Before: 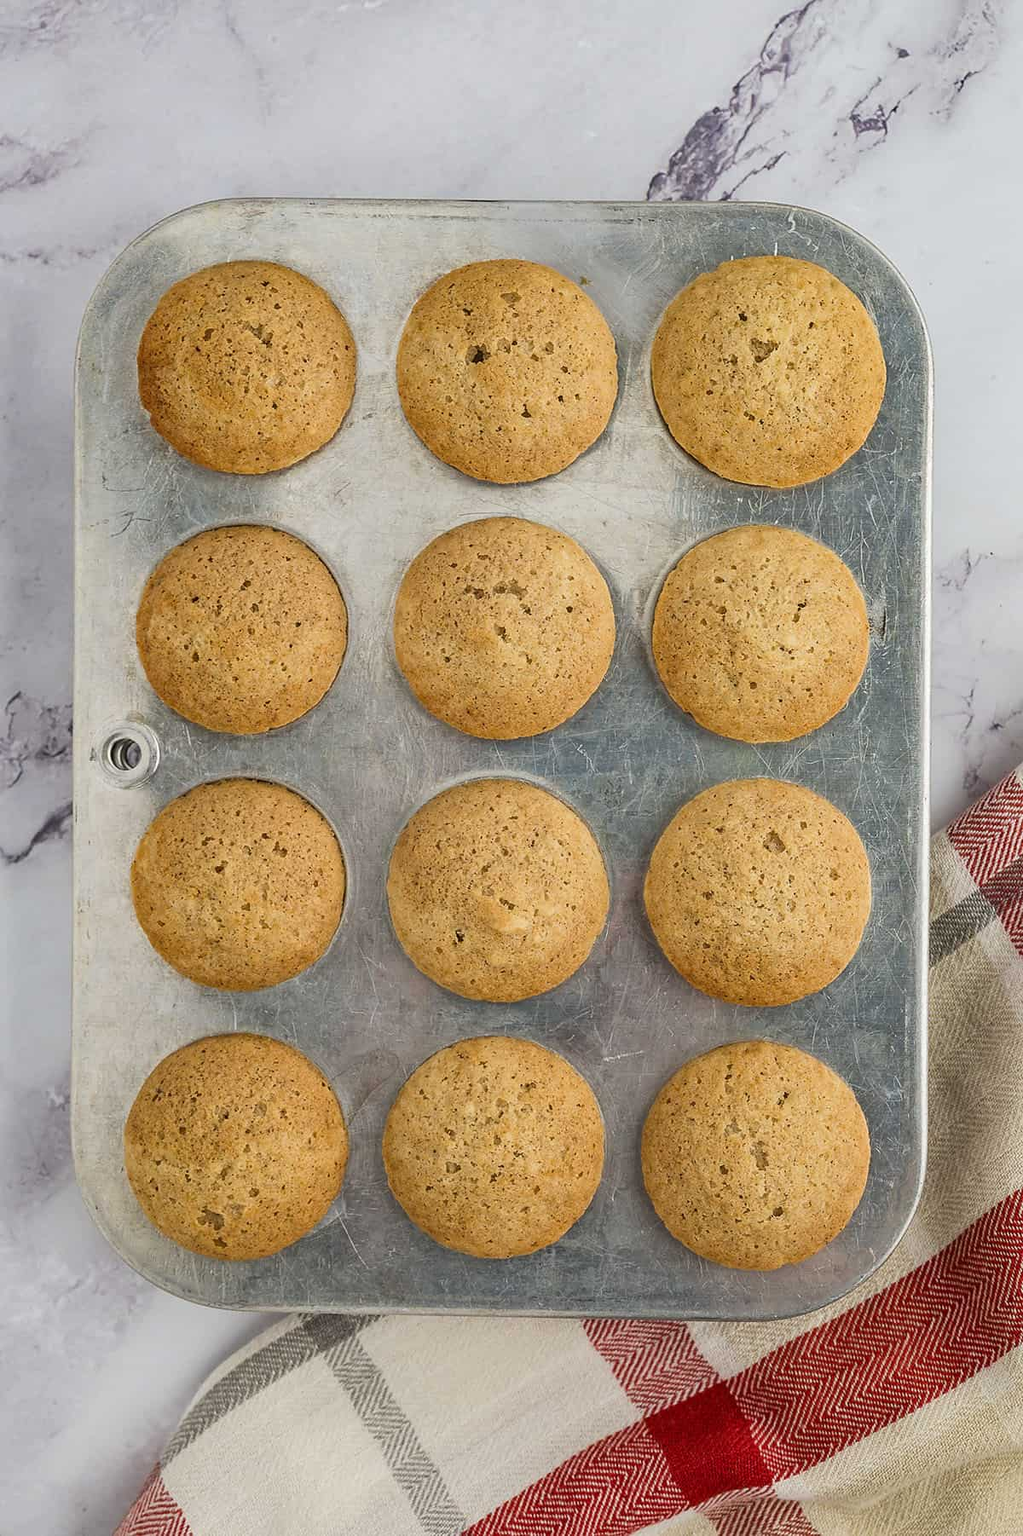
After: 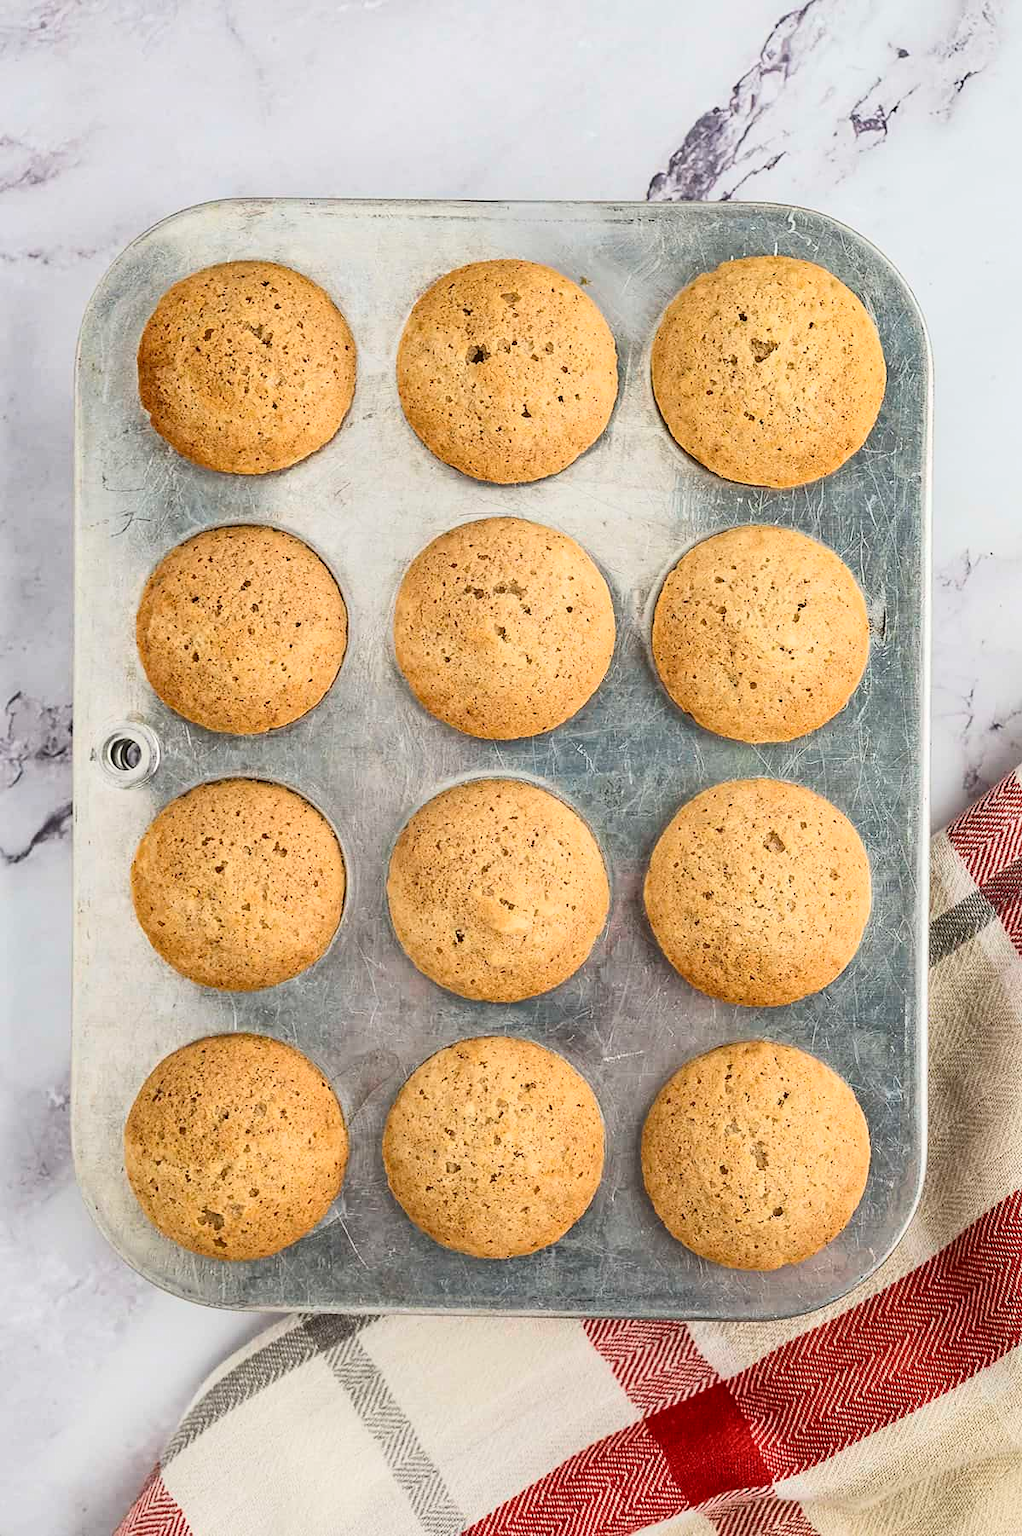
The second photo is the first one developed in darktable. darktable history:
contrast brightness saturation: contrast 0.237, brightness 0.095
